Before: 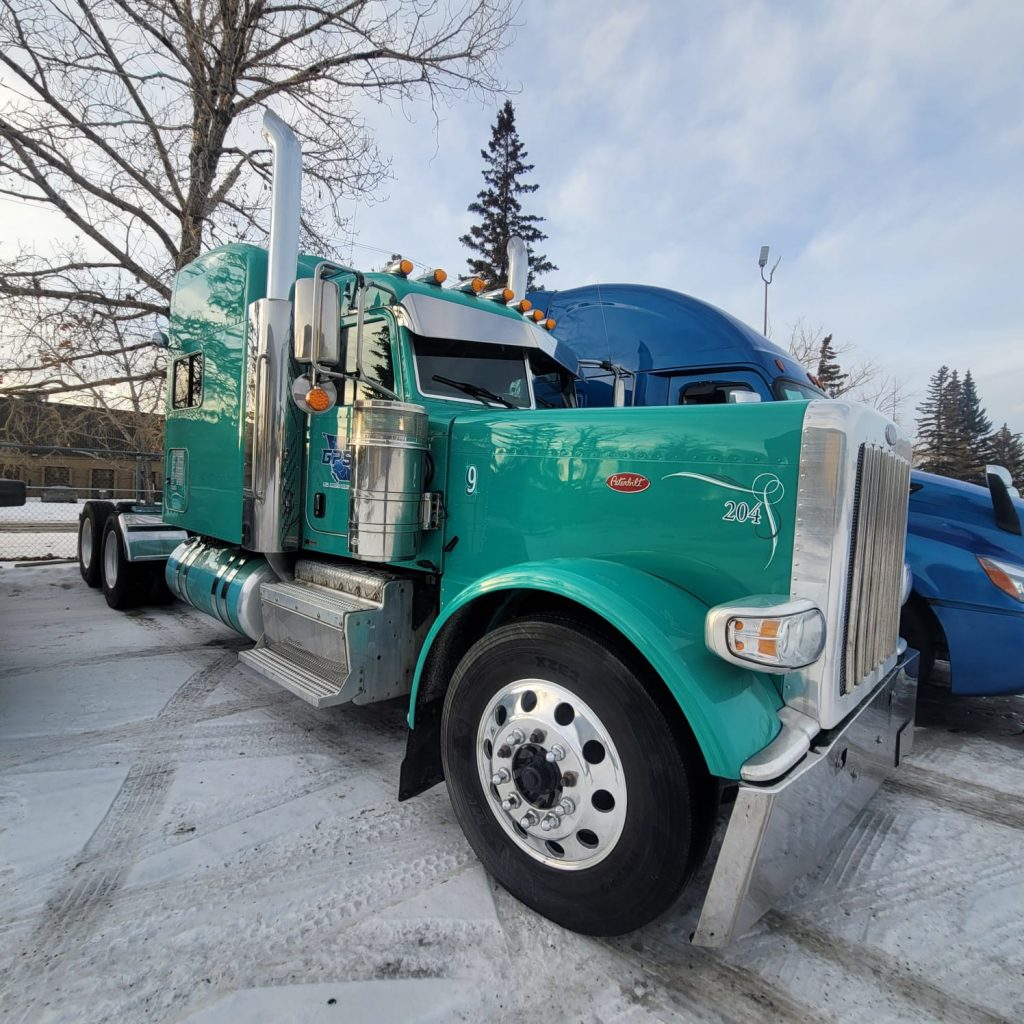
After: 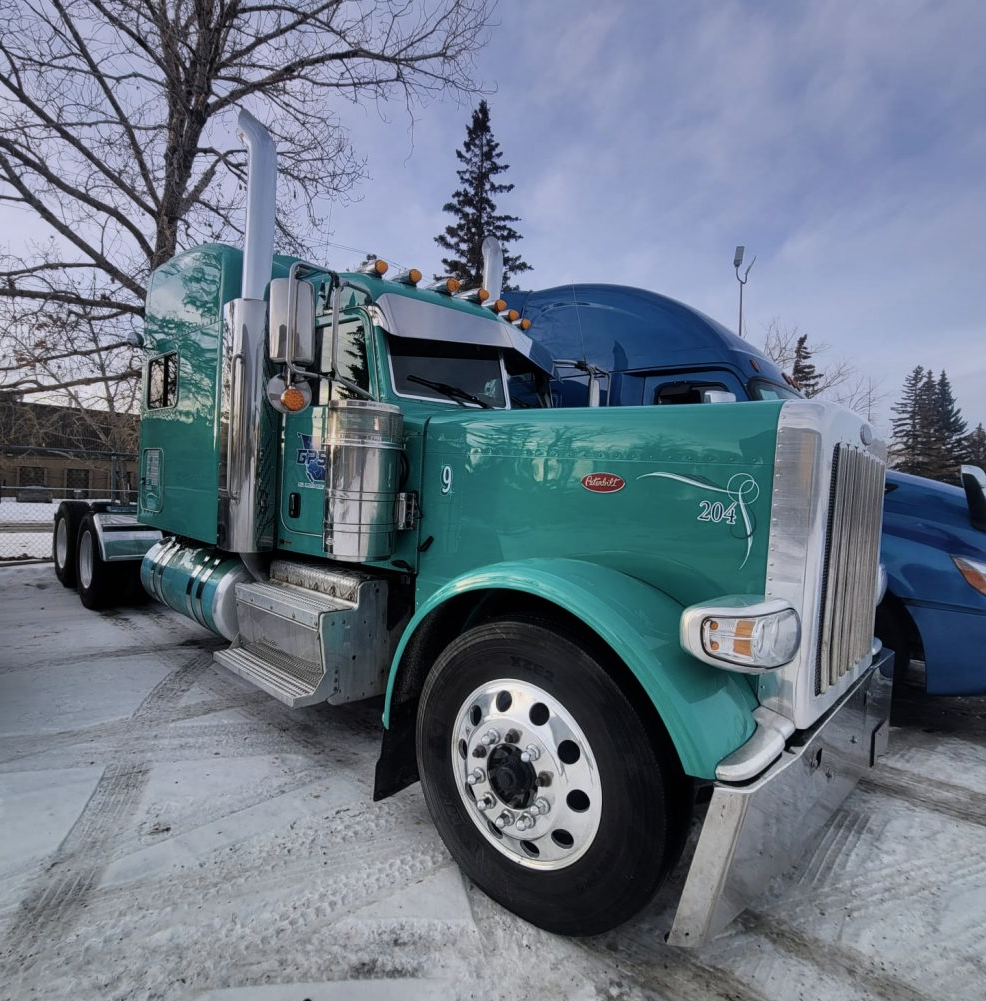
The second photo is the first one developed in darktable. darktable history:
filmic rgb: black relative exposure -16 EV, white relative exposure 2.93 EV, hardness 10.04, color science v6 (2022)
crop and rotate: left 2.536%, right 1.107%, bottom 2.246%
shadows and highlights: radius 118.69, shadows 42.21, highlights -61.56, soften with gaussian
graduated density: hue 238.83°, saturation 50%
contrast brightness saturation: contrast 0.11, saturation -0.17
